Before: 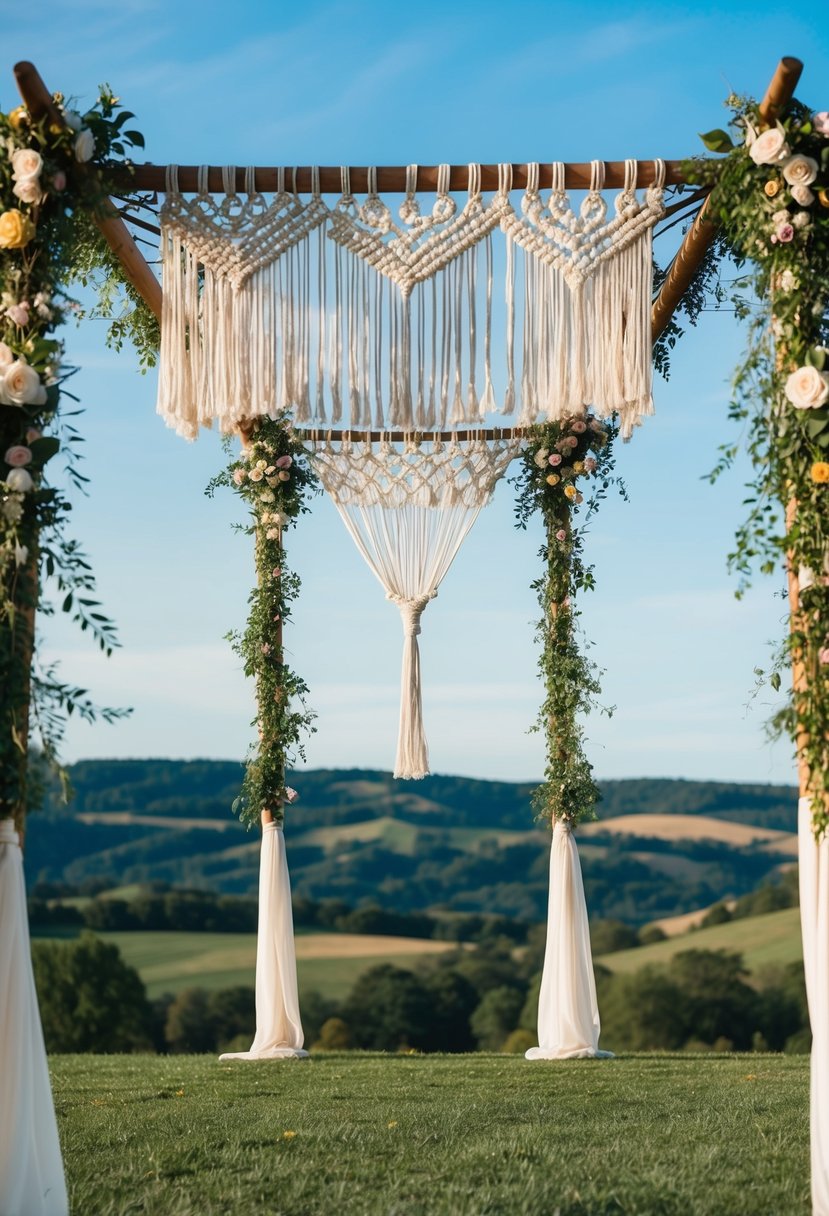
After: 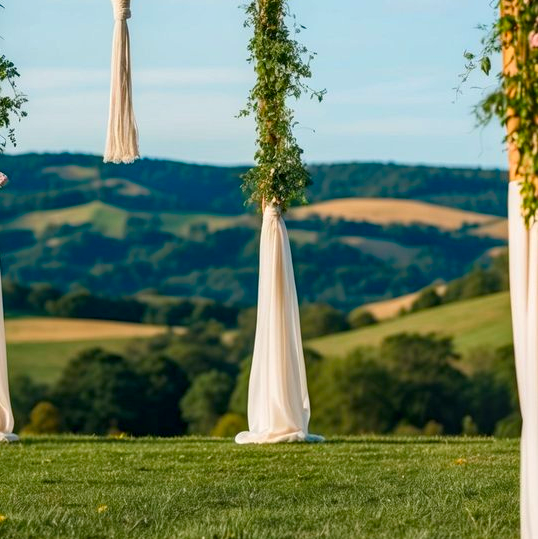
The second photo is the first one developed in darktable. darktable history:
crop and rotate: left 35.056%, top 50.675%, bottom 4.993%
color balance rgb: perceptual saturation grading › global saturation -1.631%, perceptual saturation grading › highlights -6.914%, perceptual saturation grading › mid-tones 7.721%, perceptual saturation grading › shadows 3.714%, global vibrance 20%
color correction: highlights b* -0.024, saturation 1.37
local contrast: on, module defaults
haze removal: compatibility mode true, adaptive false
